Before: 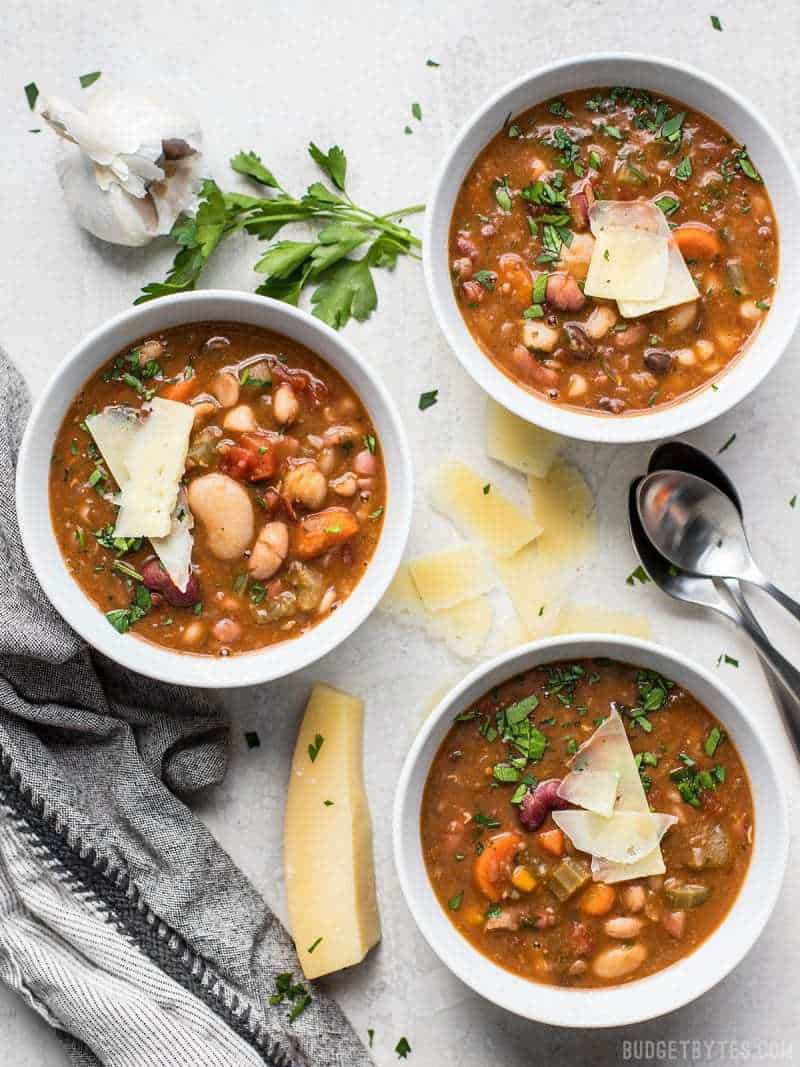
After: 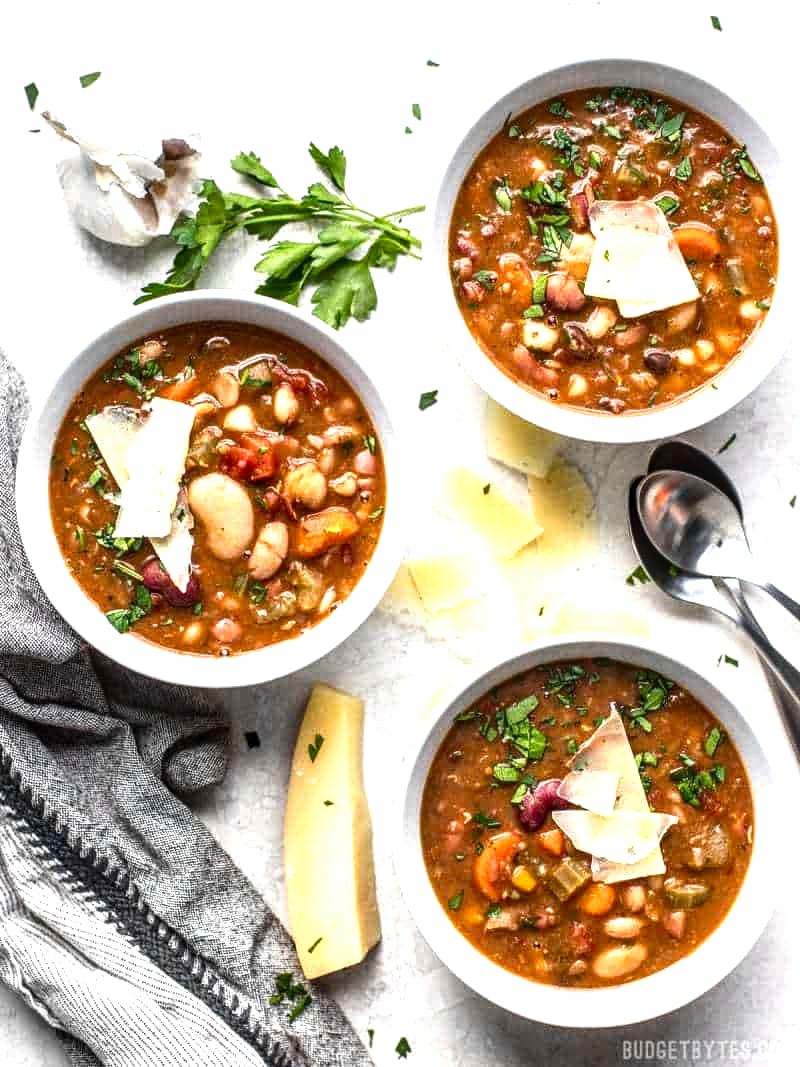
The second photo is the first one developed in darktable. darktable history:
local contrast: detail 130%
contrast brightness saturation: contrast 0.07, brightness -0.13, saturation 0.06
exposure: black level correction 0, exposure 0.7 EV, compensate exposure bias true, compensate highlight preservation false
